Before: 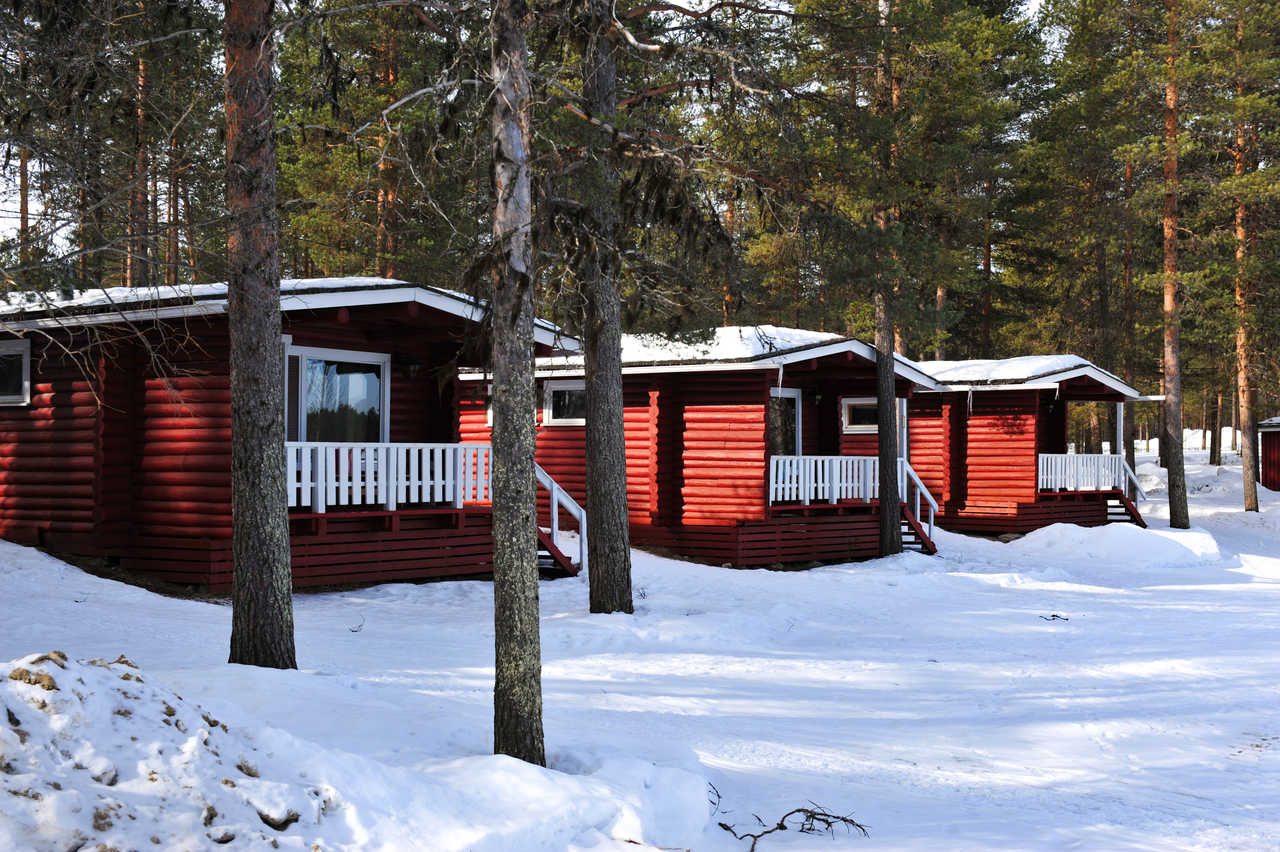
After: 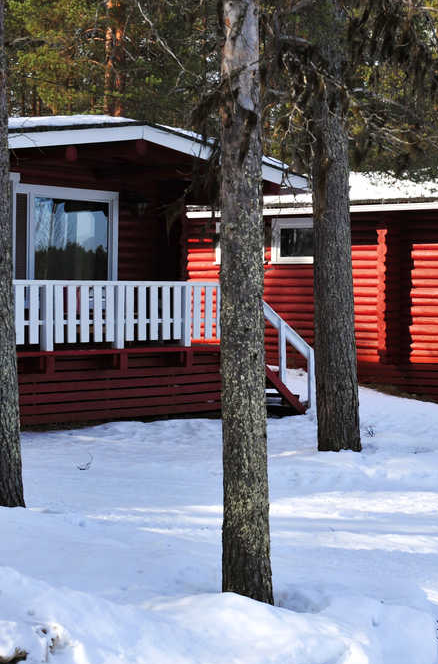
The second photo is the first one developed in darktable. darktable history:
crop and rotate: left 21.284%, top 19.049%, right 44.421%, bottom 2.978%
